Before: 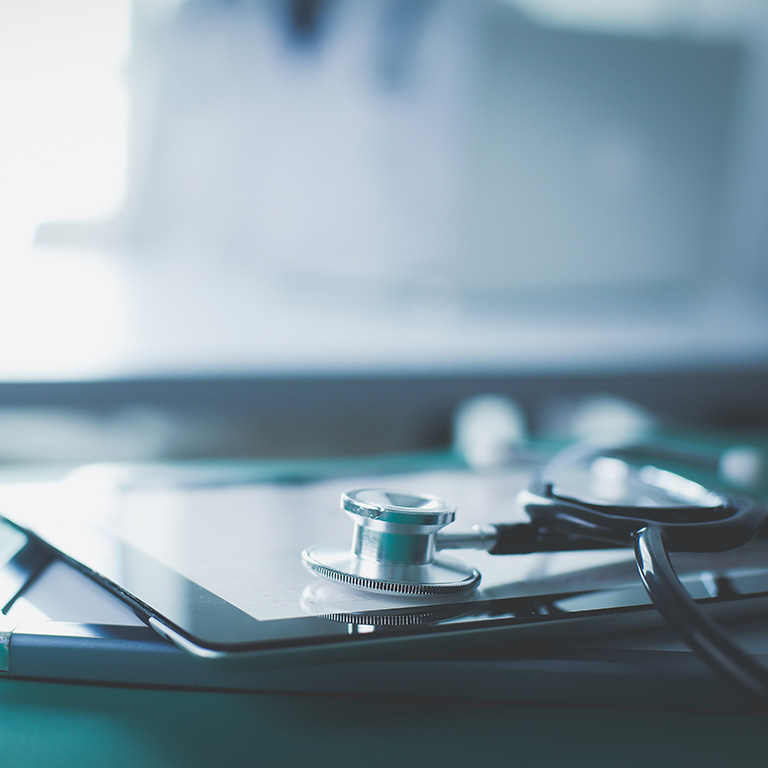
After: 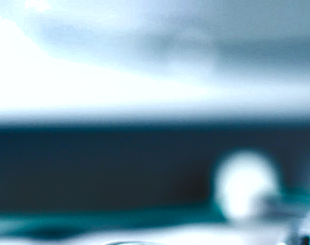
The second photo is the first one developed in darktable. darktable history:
exposure: black level correction 0, exposure 0.5 EV, compensate exposure bias true, compensate highlight preservation false
levels: levels [0.031, 0.5, 0.969]
shadows and highlights: shadows 24.5, highlights -78.15, soften with gaussian
crop: left 31.751%, top 32.172%, right 27.8%, bottom 35.83%
